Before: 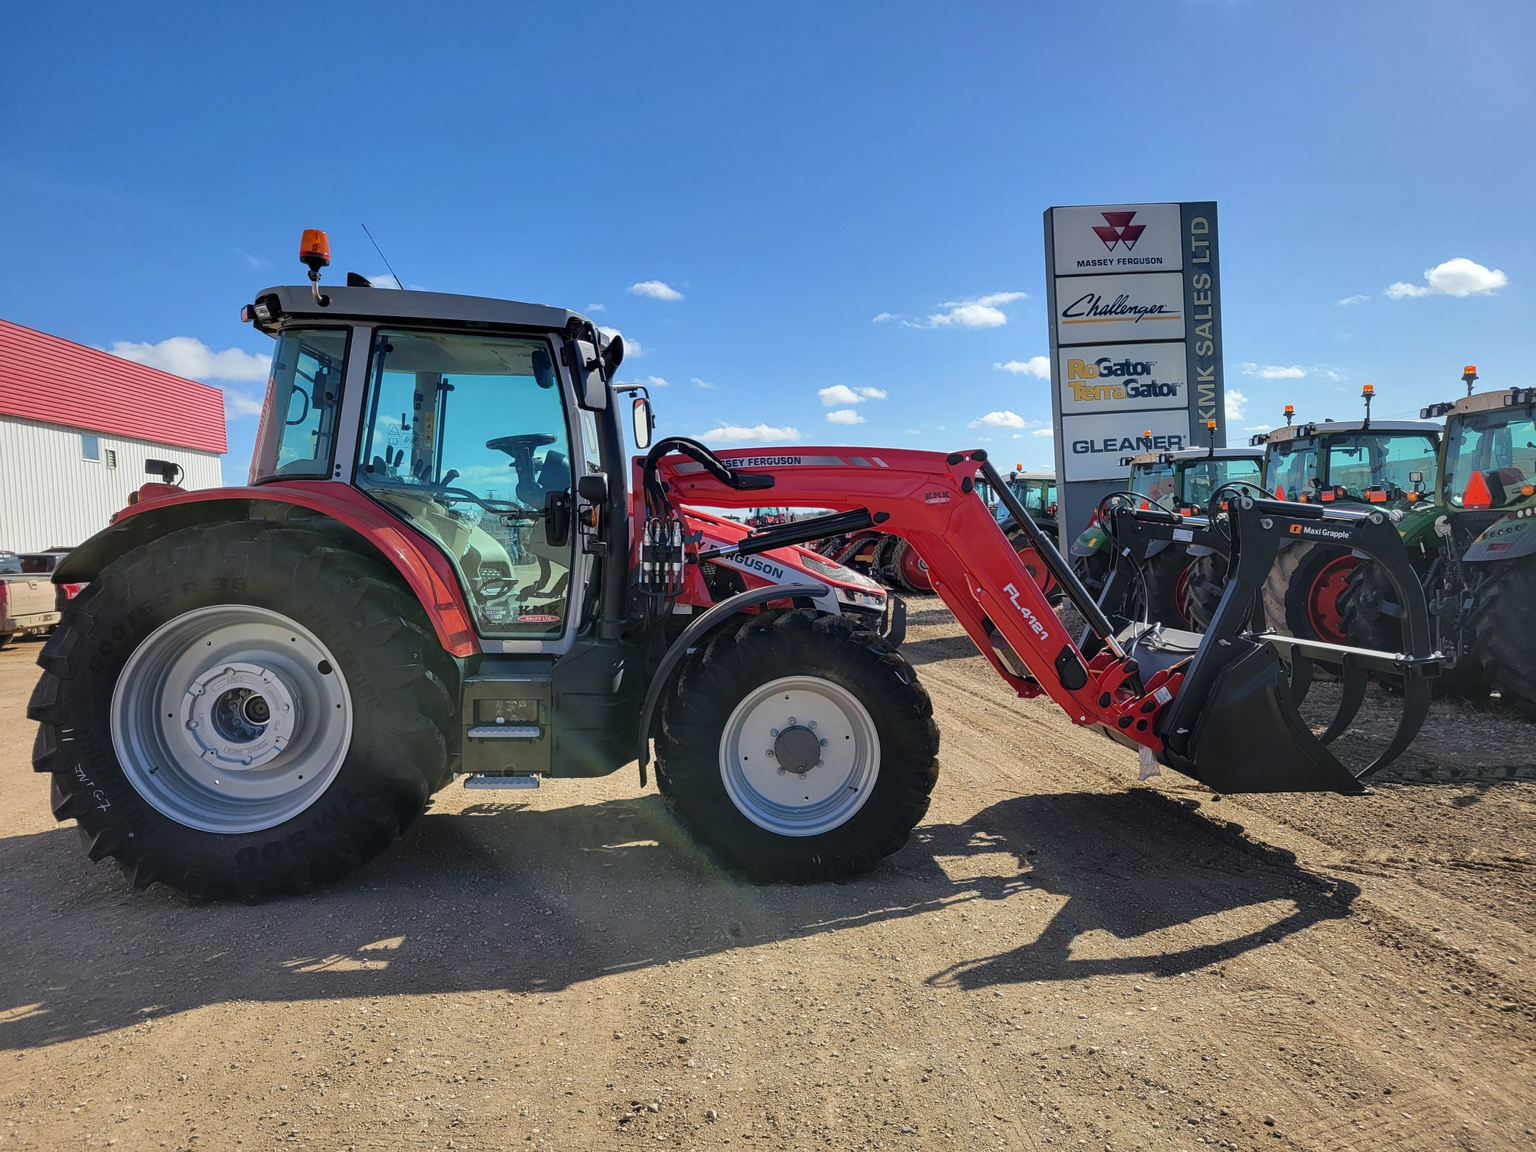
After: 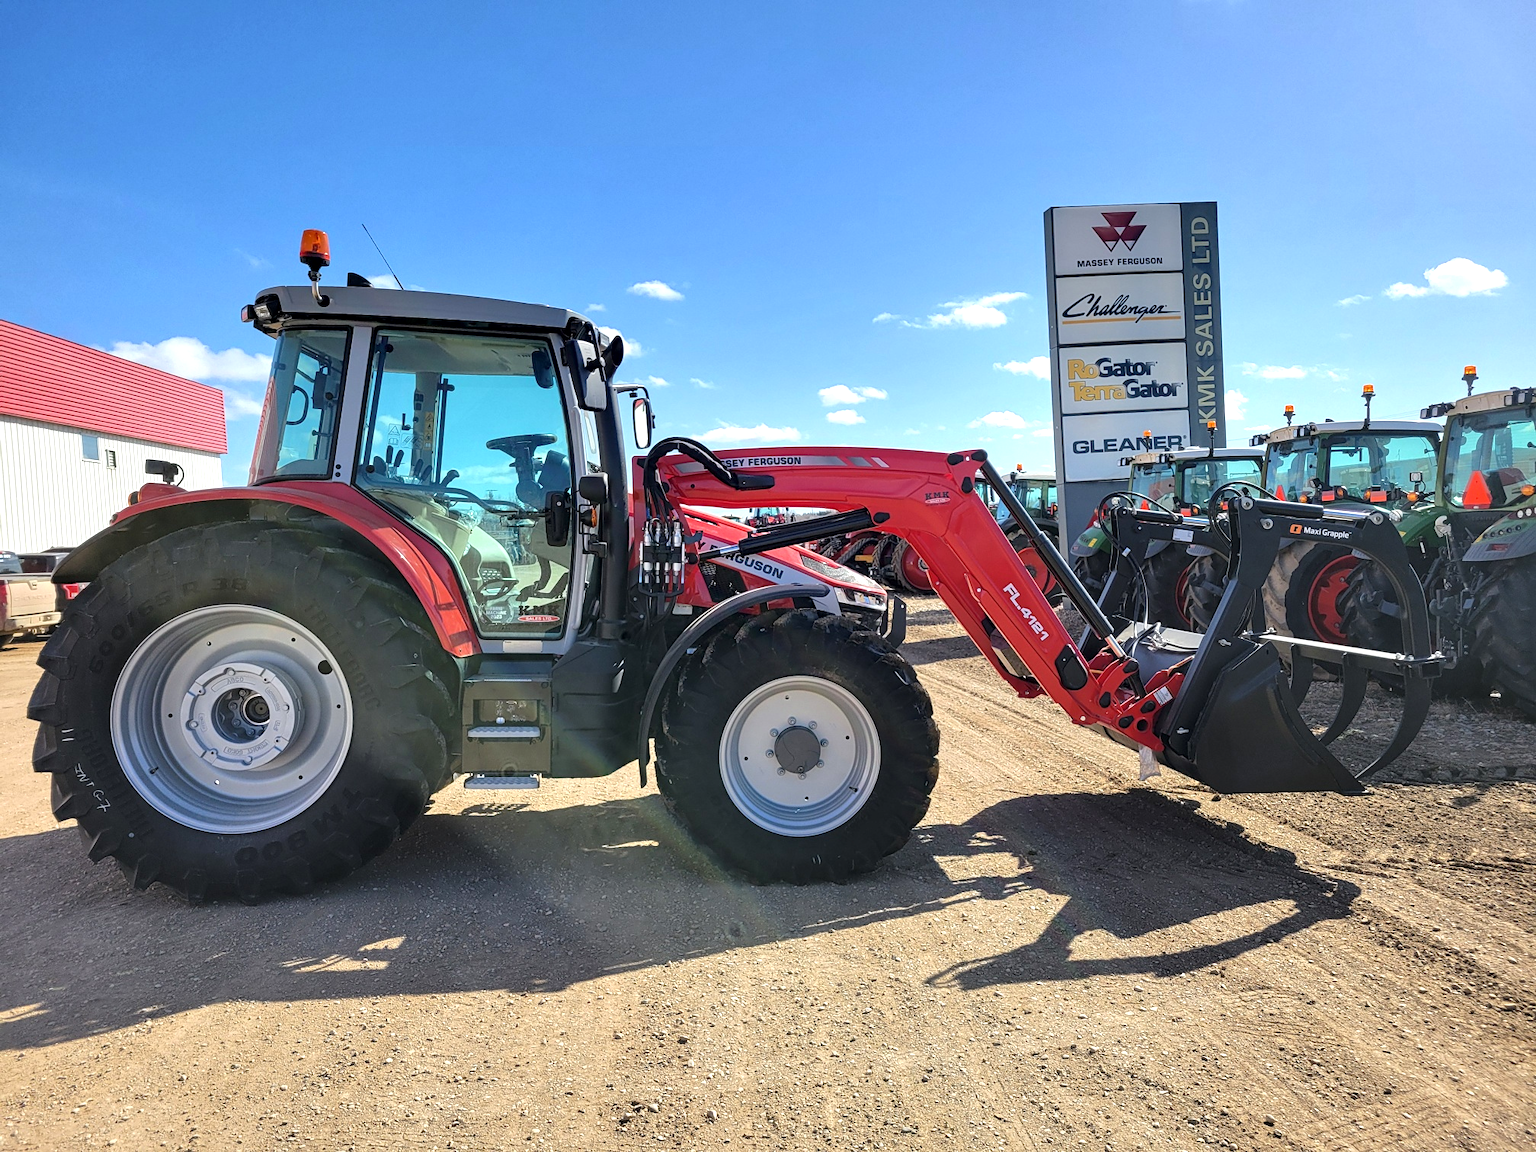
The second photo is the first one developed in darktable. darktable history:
contrast equalizer: octaves 7, y [[0.5, 0.542, 0.583, 0.625, 0.667, 0.708], [0.5 ×6], [0.5 ×6], [0 ×6], [0 ×6]], mix 0.148
exposure: exposure 0.605 EV, compensate exposure bias true, compensate highlight preservation false
